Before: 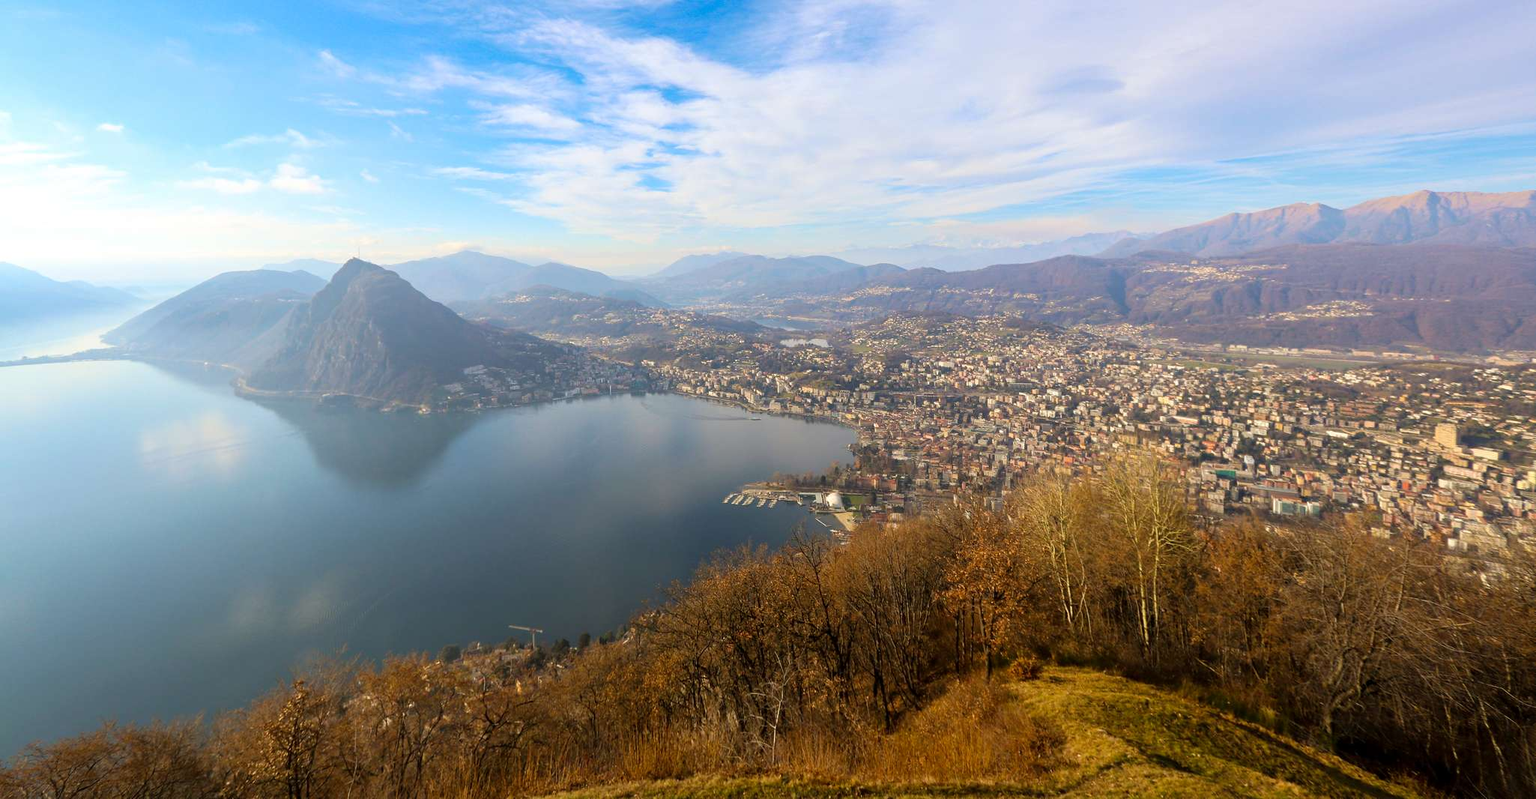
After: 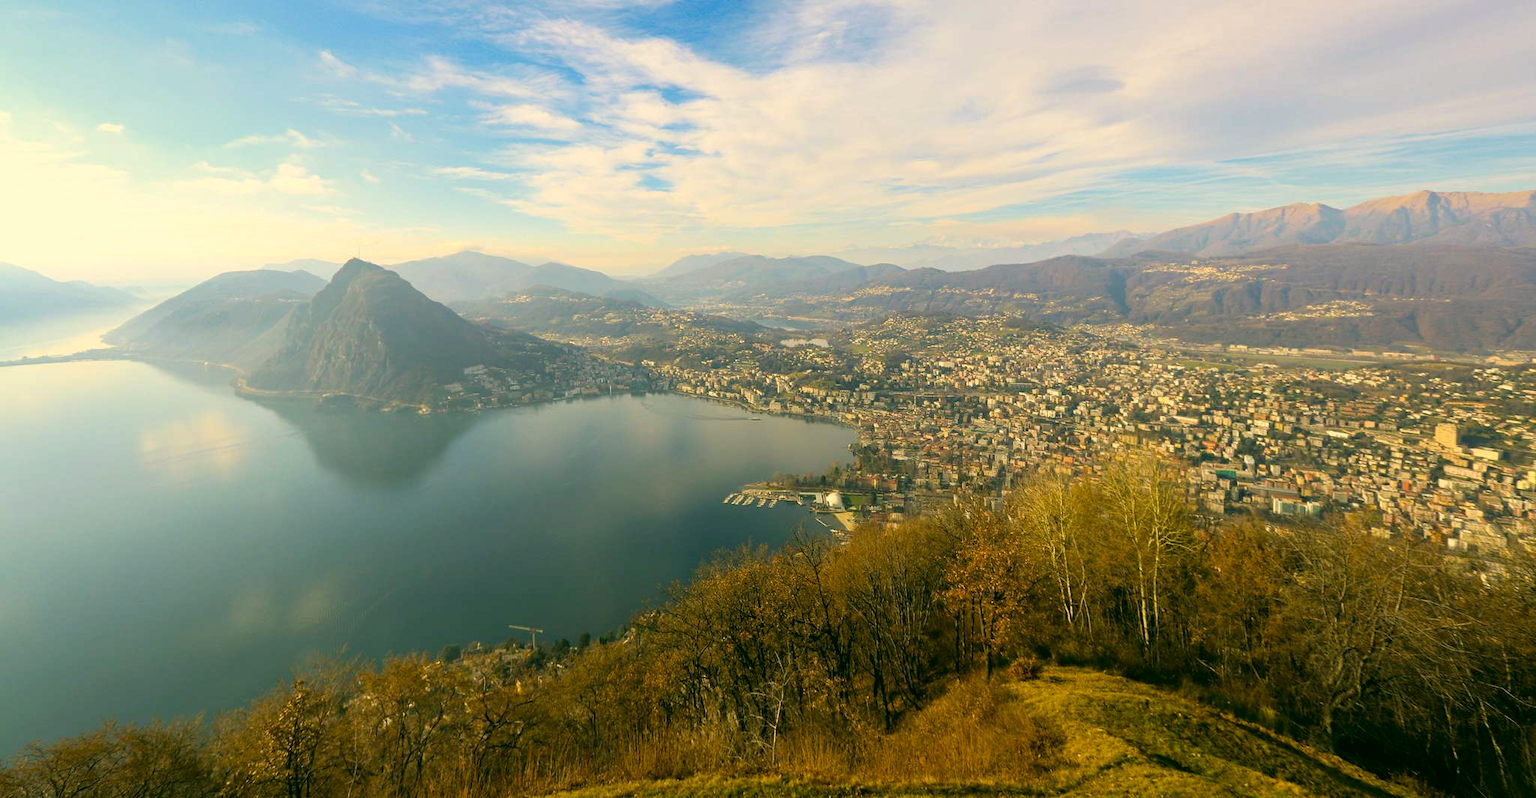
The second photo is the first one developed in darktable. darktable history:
color correction: highlights a* 4.87, highlights b* 23.84, shadows a* -15.72, shadows b* 3.75
